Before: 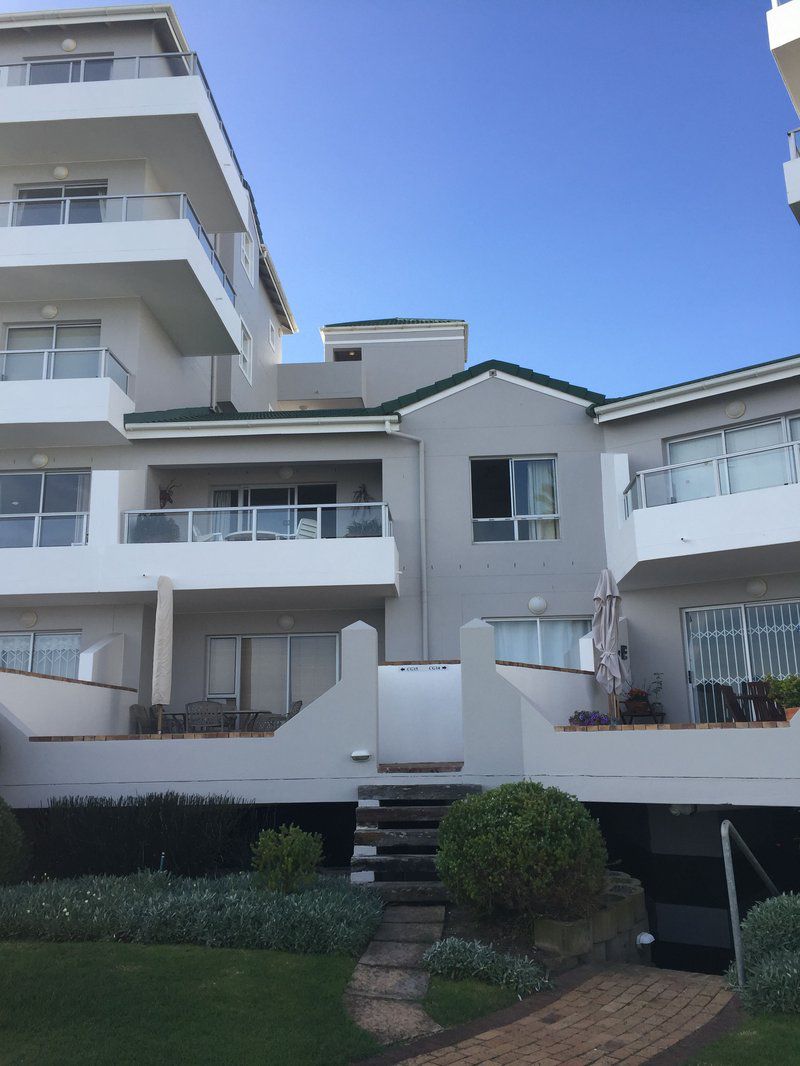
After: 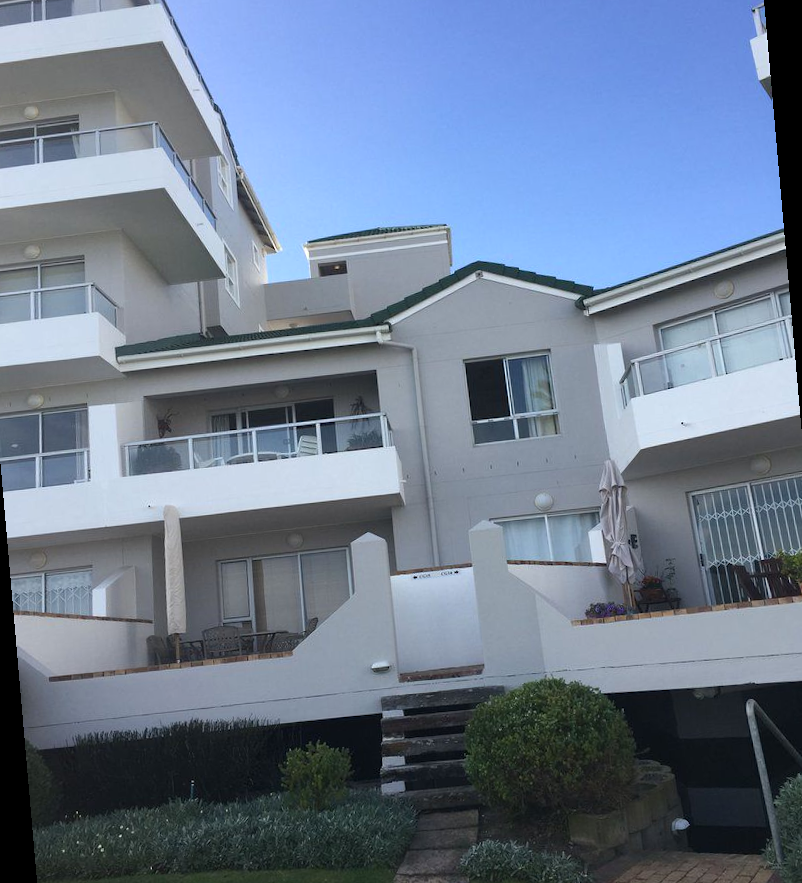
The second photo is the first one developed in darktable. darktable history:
rotate and perspective: rotation -5°, crop left 0.05, crop right 0.952, crop top 0.11, crop bottom 0.89
sharpen: radius 5.325, amount 0.312, threshold 26.433
shadows and highlights: shadows -12.5, white point adjustment 4, highlights 28.33
